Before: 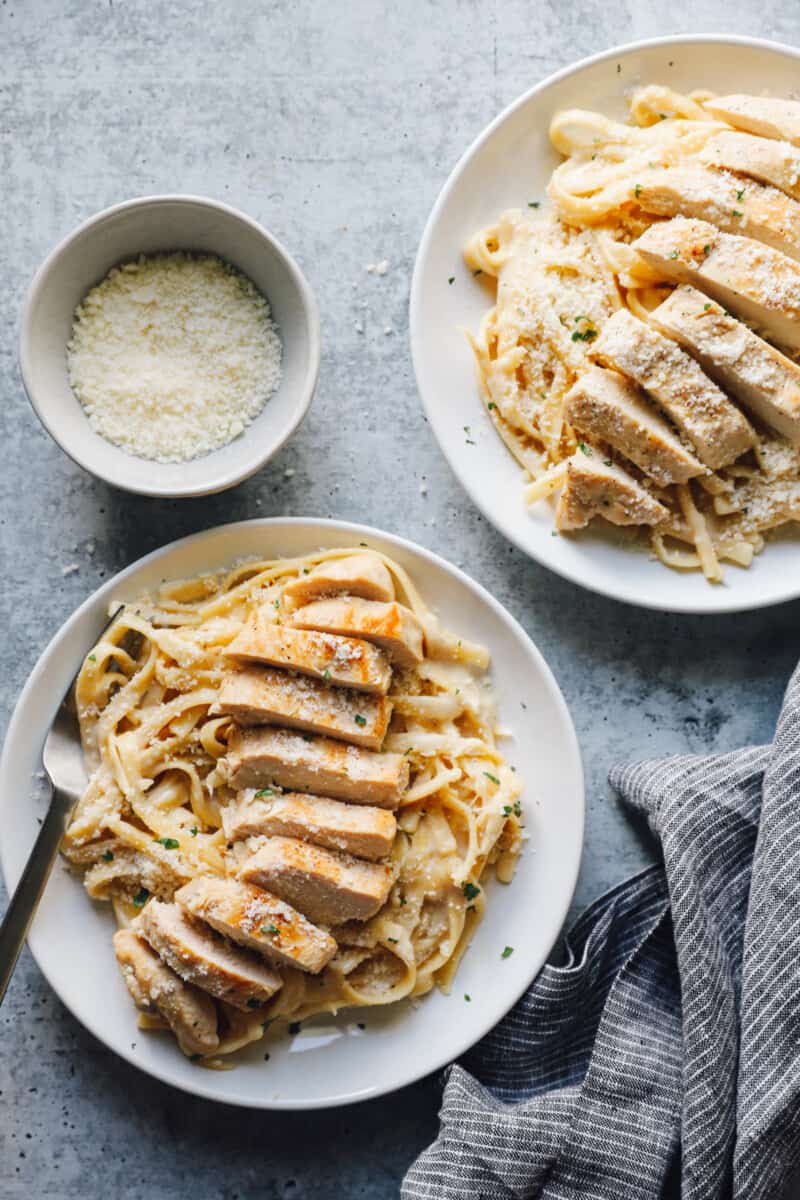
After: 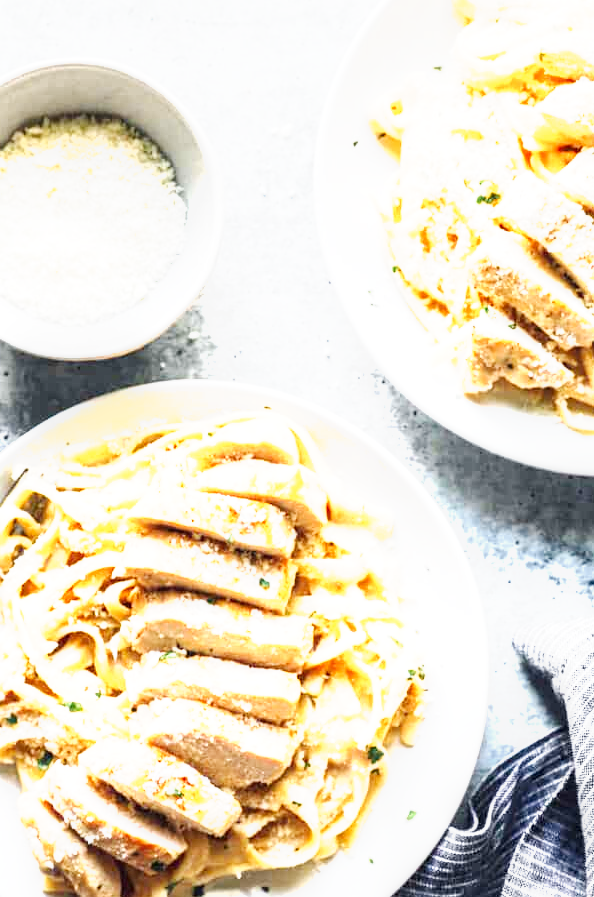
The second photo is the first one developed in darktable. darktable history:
local contrast: highlights 26%, shadows 74%, midtone range 0.747
tone curve: curves: ch0 [(0, 0) (0.55, 0.716) (0.841, 0.969)], preserve colors none
exposure: black level correction 0, exposure 1.522 EV, compensate highlight preservation false
crop and rotate: left 12.046%, top 11.451%, right 13.693%, bottom 13.743%
tone equalizer: on, module defaults
